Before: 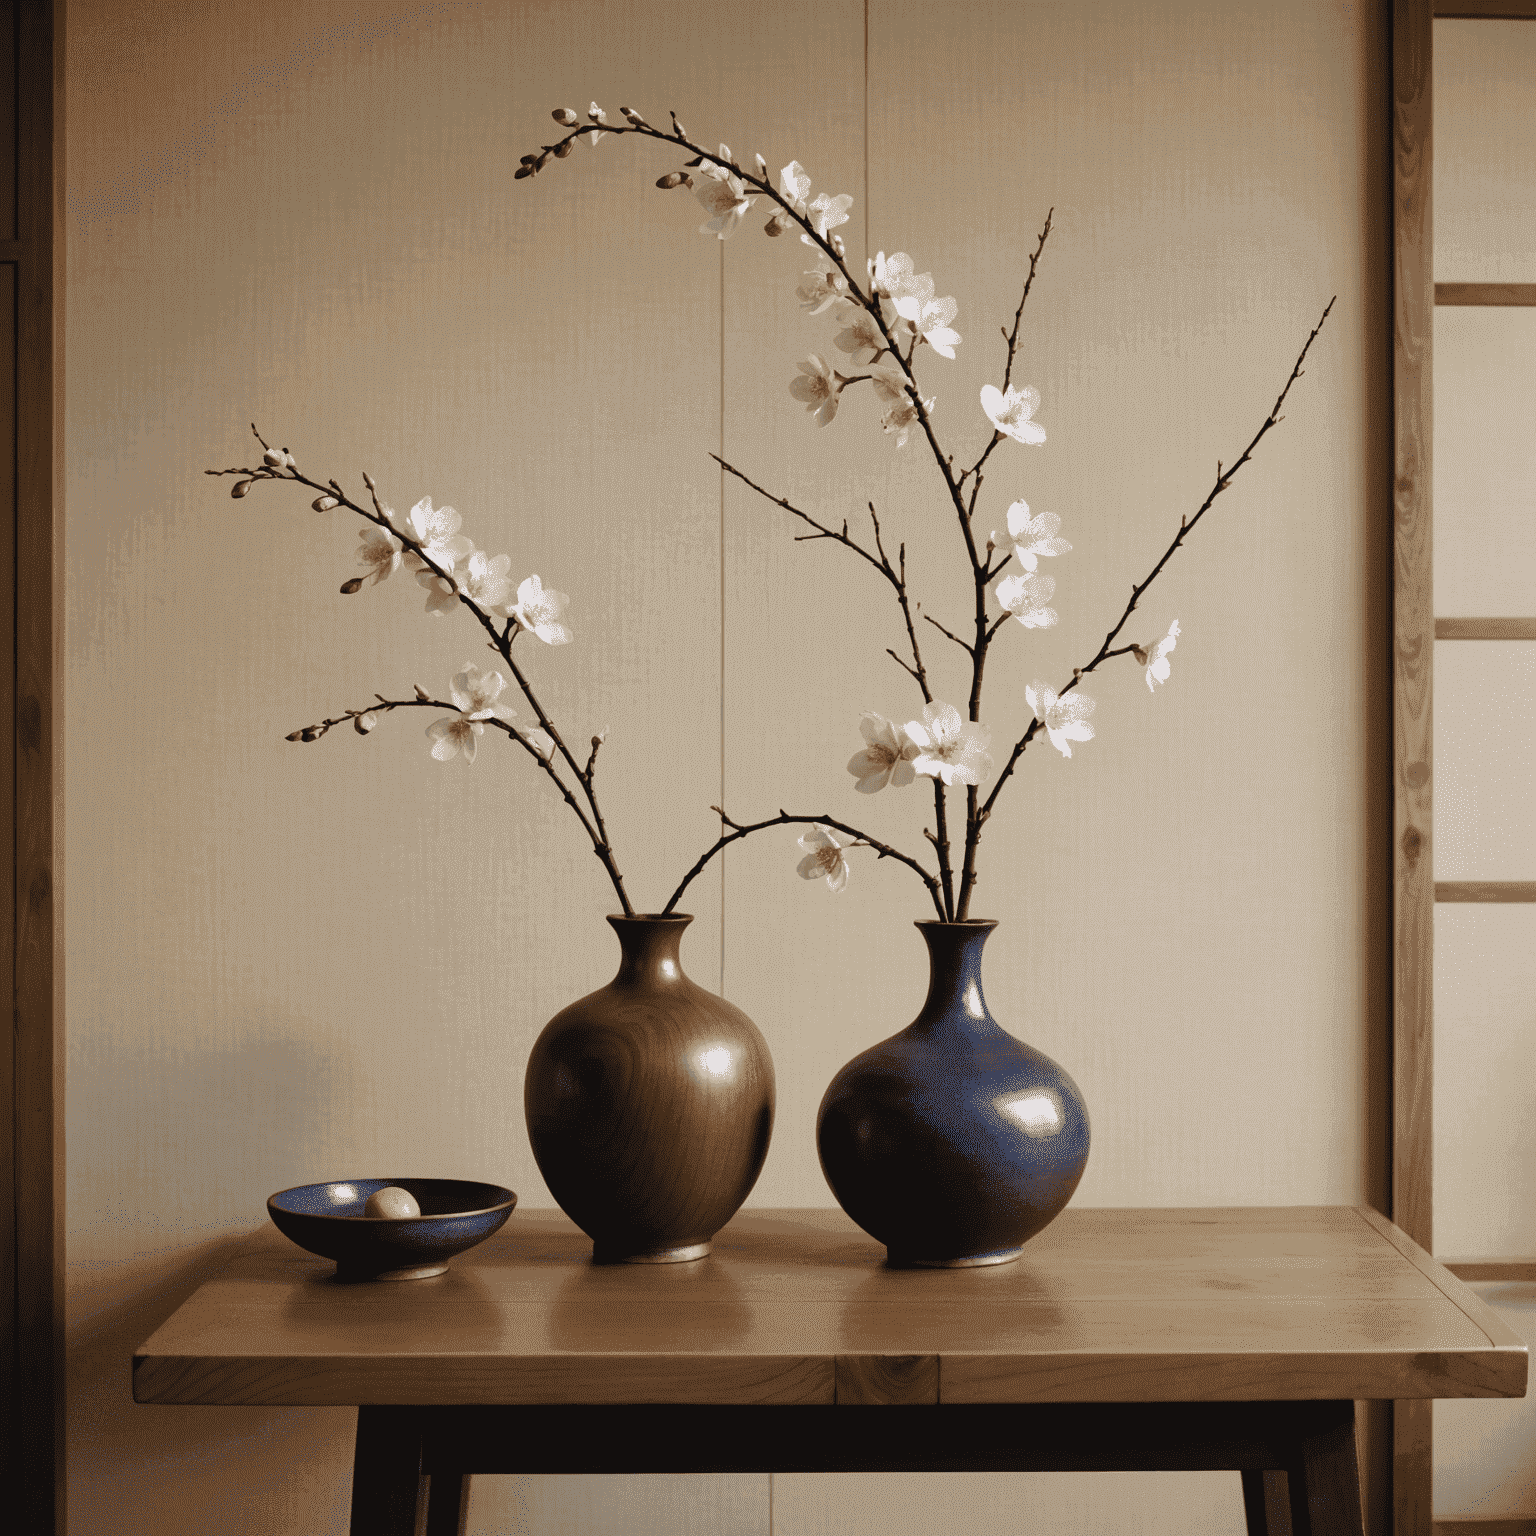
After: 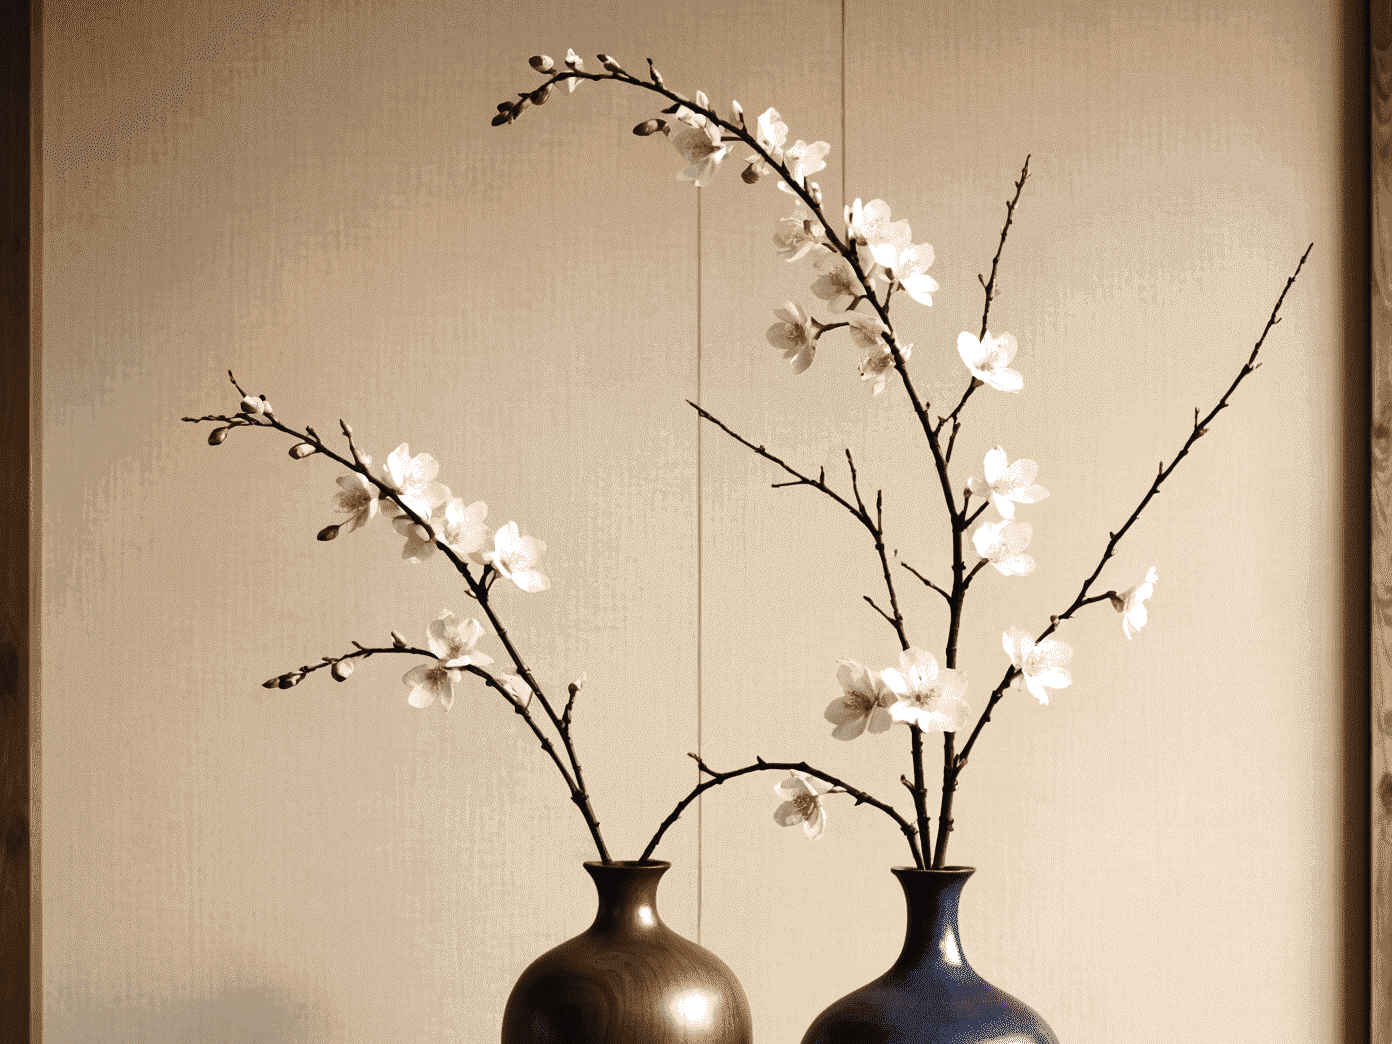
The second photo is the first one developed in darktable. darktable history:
crop: left 1.509%, top 3.452%, right 7.696%, bottom 28.452%
tone equalizer: -8 EV -0.75 EV, -7 EV -0.7 EV, -6 EV -0.6 EV, -5 EV -0.4 EV, -3 EV 0.4 EV, -2 EV 0.6 EV, -1 EV 0.7 EV, +0 EV 0.75 EV, edges refinement/feathering 500, mask exposure compensation -1.57 EV, preserve details no
